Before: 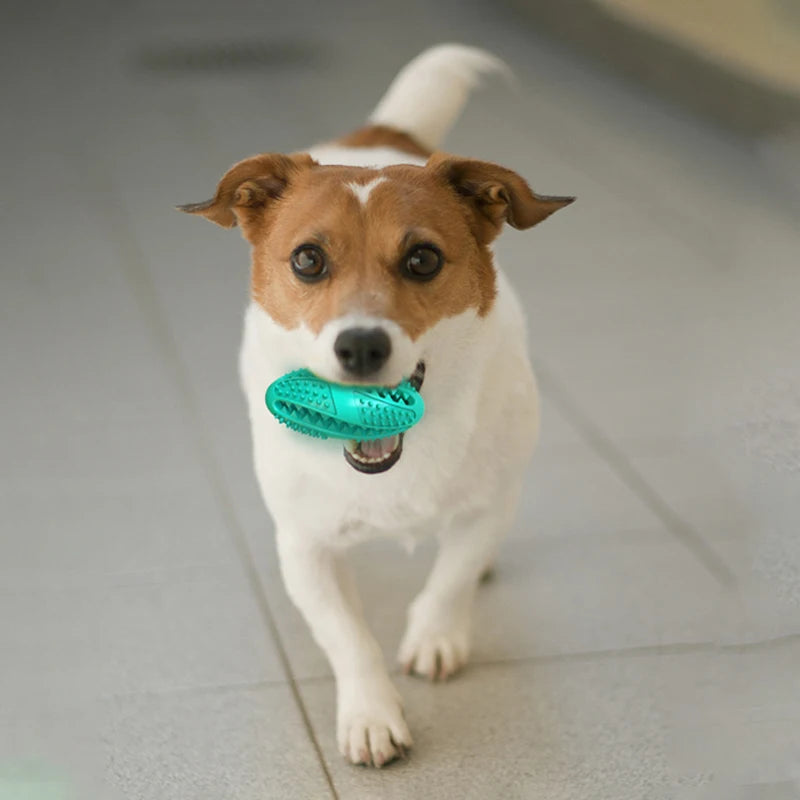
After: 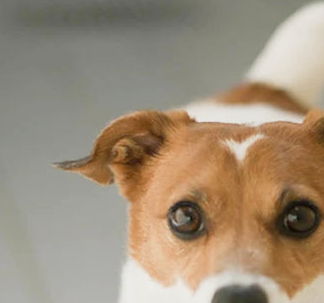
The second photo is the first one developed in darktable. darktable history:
crop: left 15.452%, top 5.459%, right 43.956%, bottom 56.62%
sigmoid: contrast 1.22, skew 0.65
exposure: black level correction 0.001, exposure 0.5 EV, compensate exposure bias true, compensate highlight preservation false
